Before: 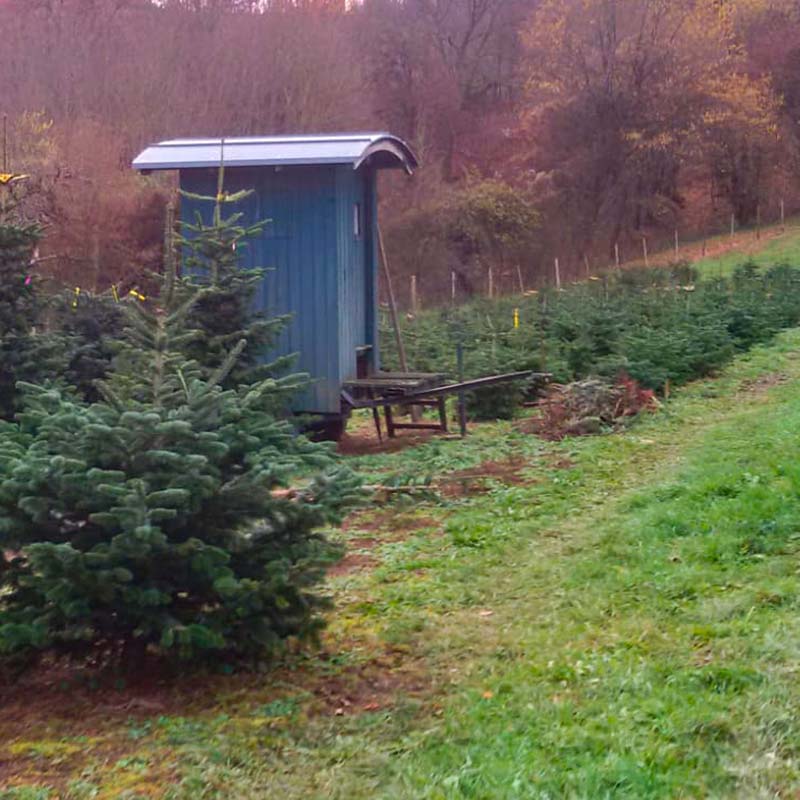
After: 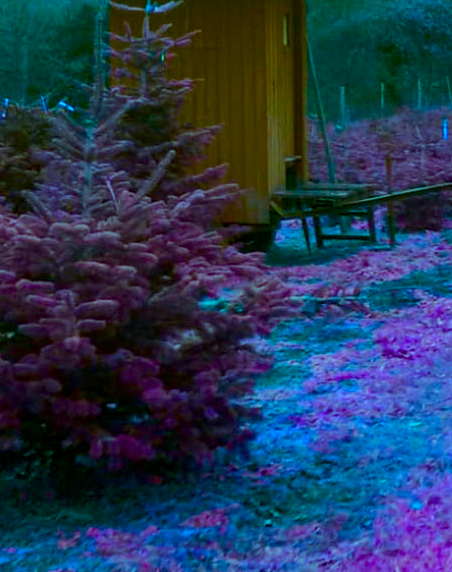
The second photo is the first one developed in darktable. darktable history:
crop: left 8.913%, top 23.711%, right 34.56%, bottom 4.707%
color balance rgb: shadows lift › luminance -19.638%, highlights gain › luminance -33.037%, highlights gain › chroma 5.71%, highlights gain › hue 215.53°, global offset › luminance -0.477%, linear chroma grading › global chroma 9.988%, perceptual saturation grading › global saturation 44.473%, perceptual saturation grading › highlights -50.076%, perceptual saturation grading › shadows 30.129%, hue shift 176.93°, global vibrance 49.558%, contrast 0.208%
contrast brightness saturation: contrast 0.067, brightness -0.129, saturation 0.063
